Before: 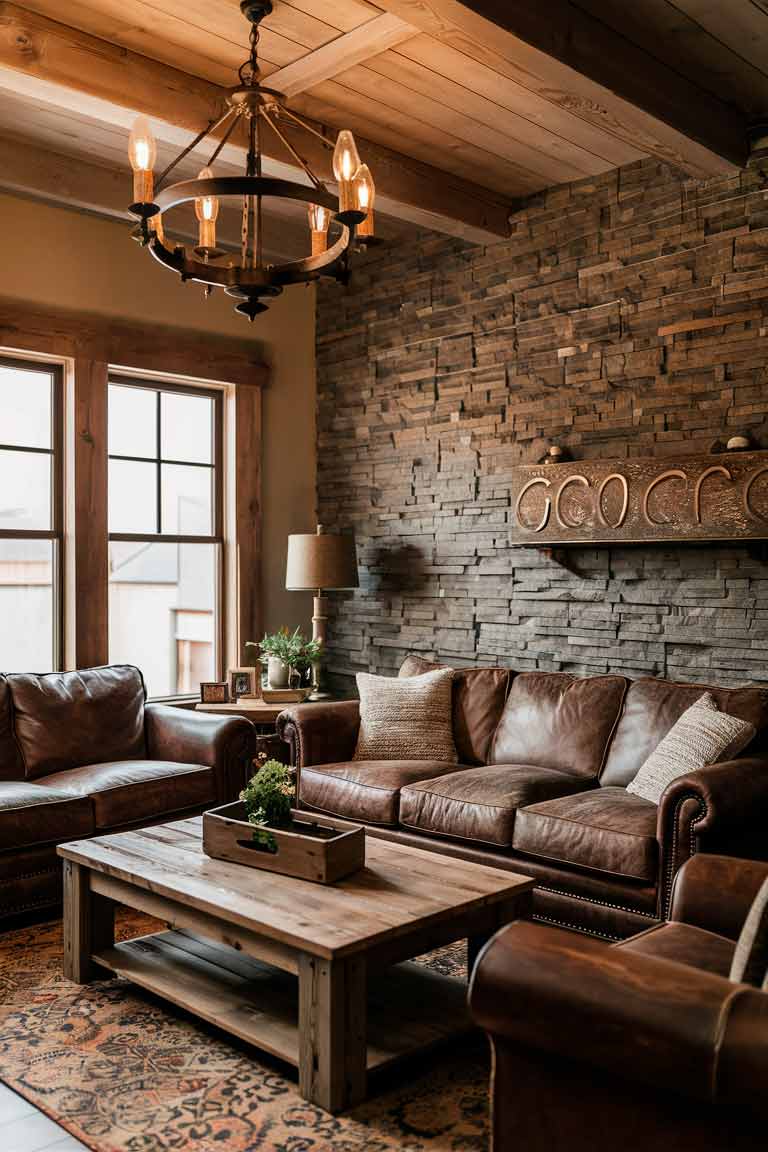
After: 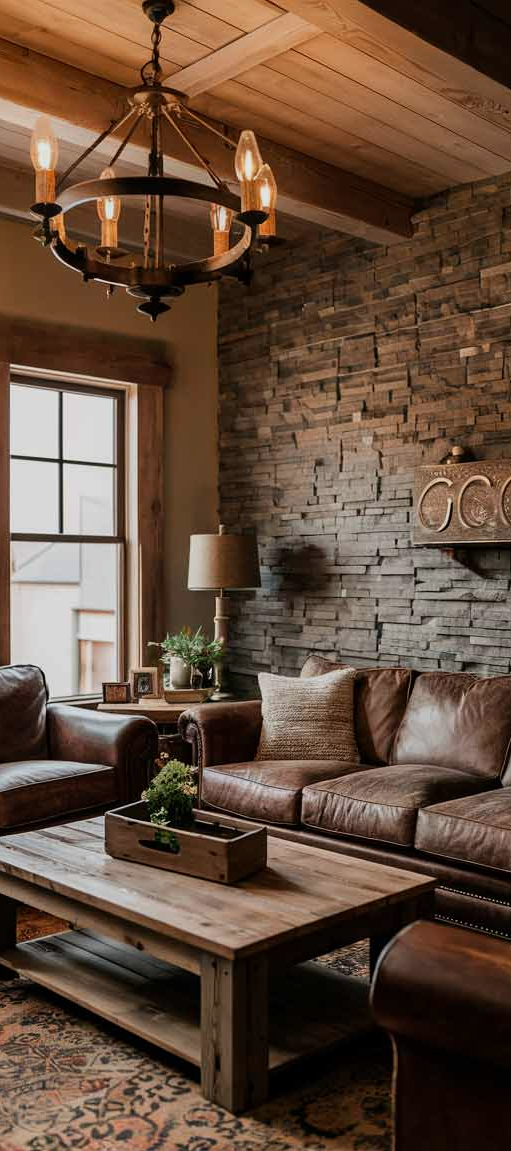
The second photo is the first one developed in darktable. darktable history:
exposure: exposure -0.345 EV, compensate highlight preservation false
crop and rotate: left 12.868%, right 20.589%
